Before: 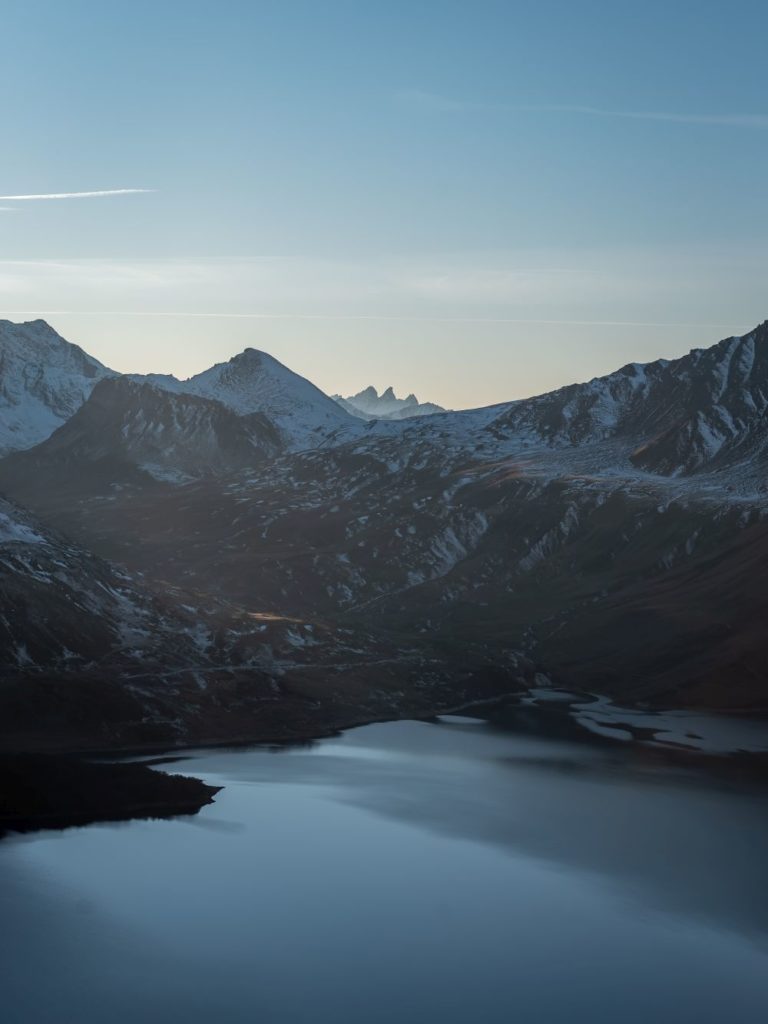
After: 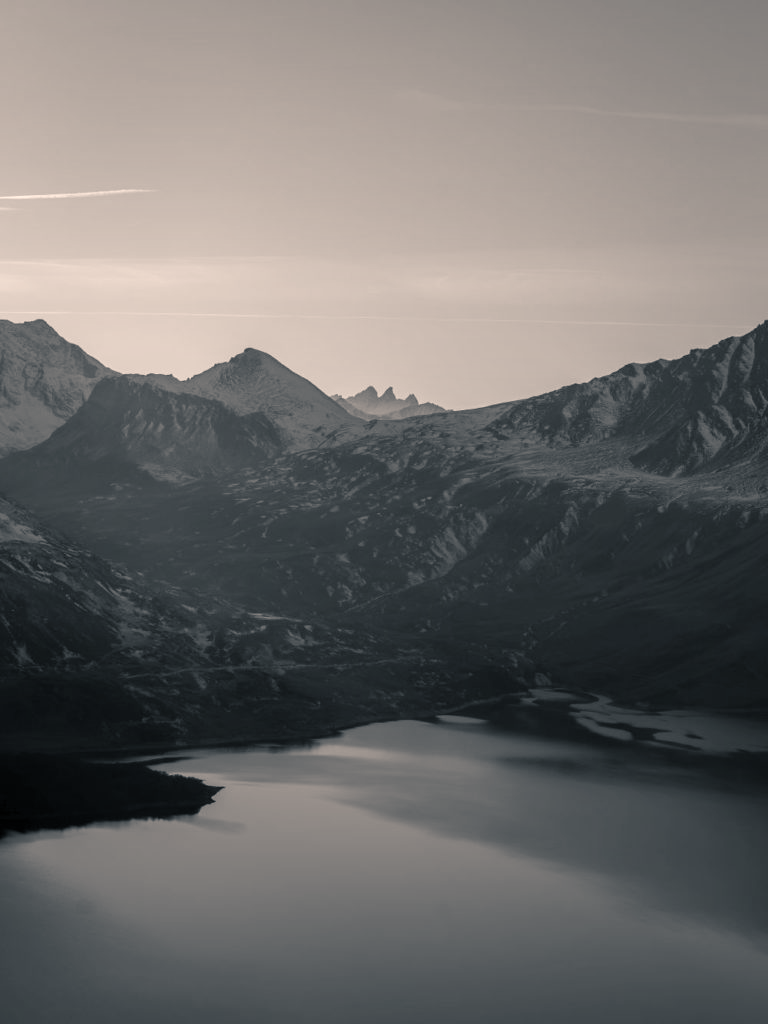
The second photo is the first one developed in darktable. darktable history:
color calibration "N&B": output gray [0.267, 0.423, 0.267, 0], illuminant same as pipeline (D50), adaptation none (bypass)
color balance rgb "SÃ©pia": shadows lift › chroma 5.41%, shadows lift › hue 240°, highlights gain › chroma 3.74%, highlights gain › hue 60°, saturation formula JzAzBz (2021)
